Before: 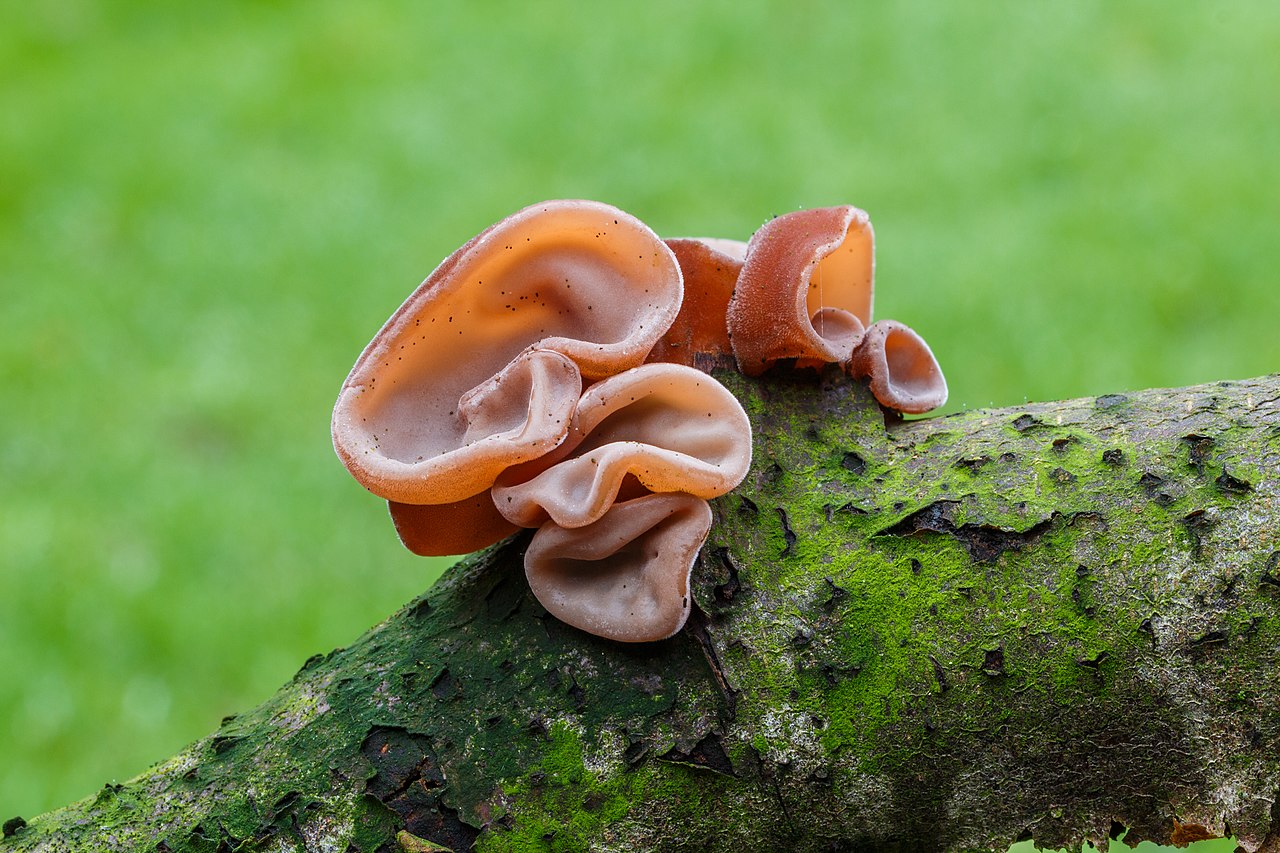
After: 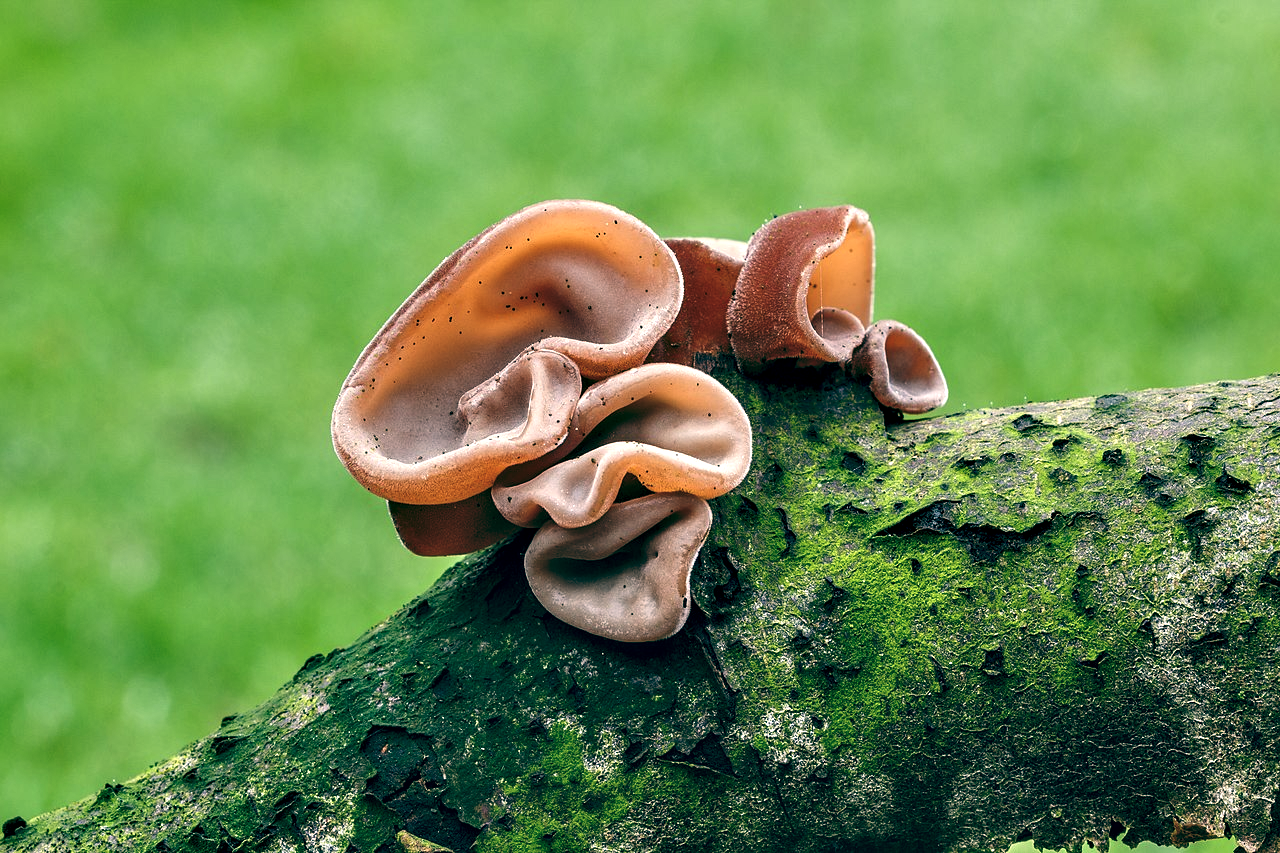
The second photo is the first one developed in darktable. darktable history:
contrast equalizer: y [[0.601, 0.6, 0.598, 0.598, 0.6, 0.601], [0.5 ×6], [0.5 ×6], [0 ×6], [0 ×6]]
color balance: lift [1.005, 0.99, 1.007, 1.01], gamma [1, 0.979, 1.011, 1.021], gain [0.923, 1.098, 1.025, 0.902], input saturation 90.45%, contrast 7.73%, output saturation 105.91%
